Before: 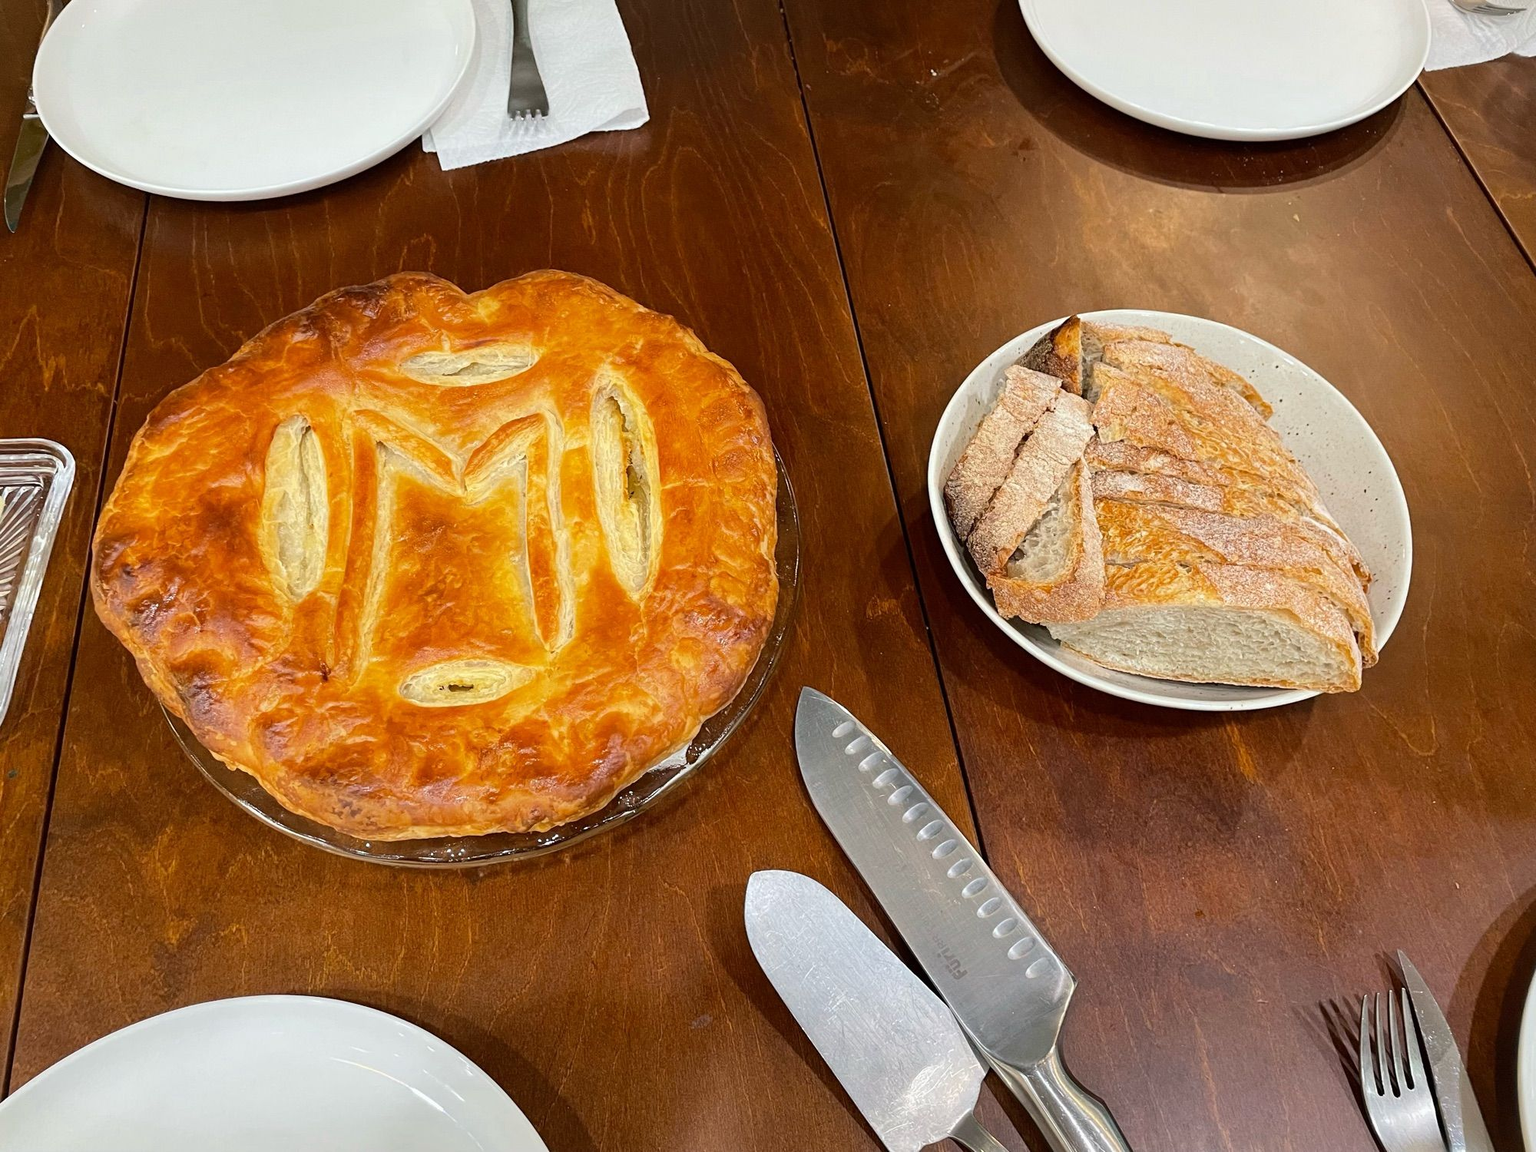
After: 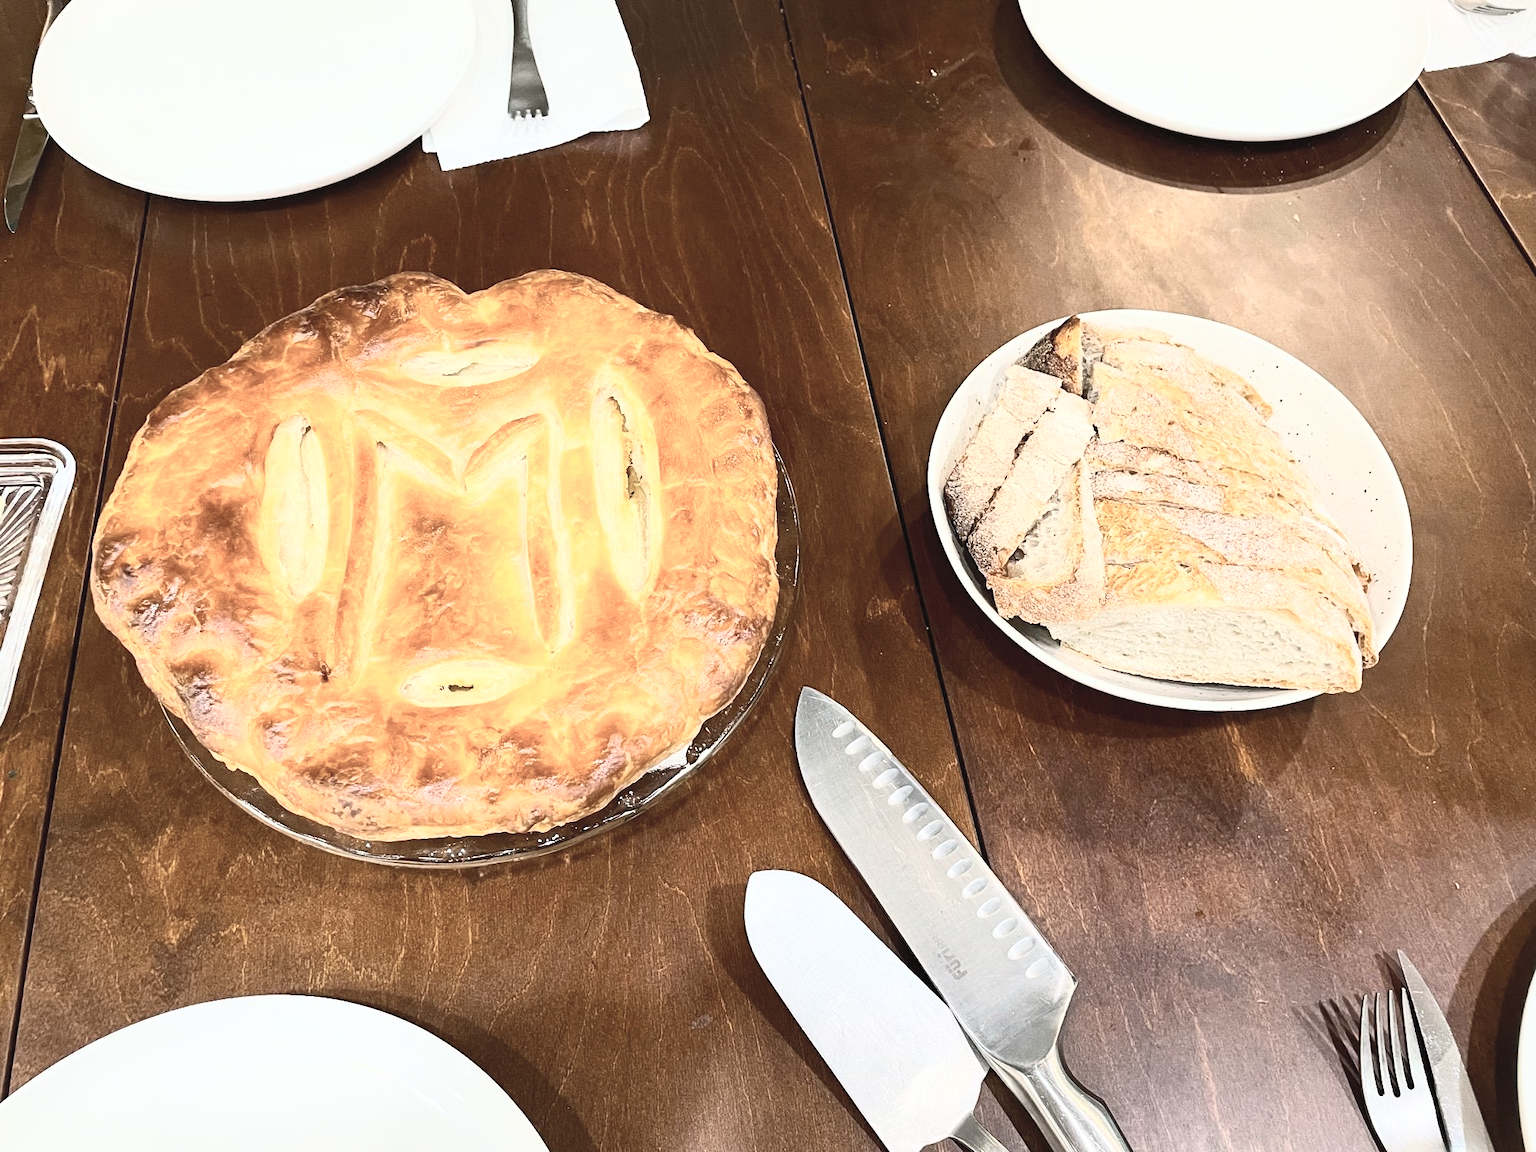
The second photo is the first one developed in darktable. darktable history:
contrast brightness saturation: contrast 0.57, brightness 0.572, saturation -0.343
